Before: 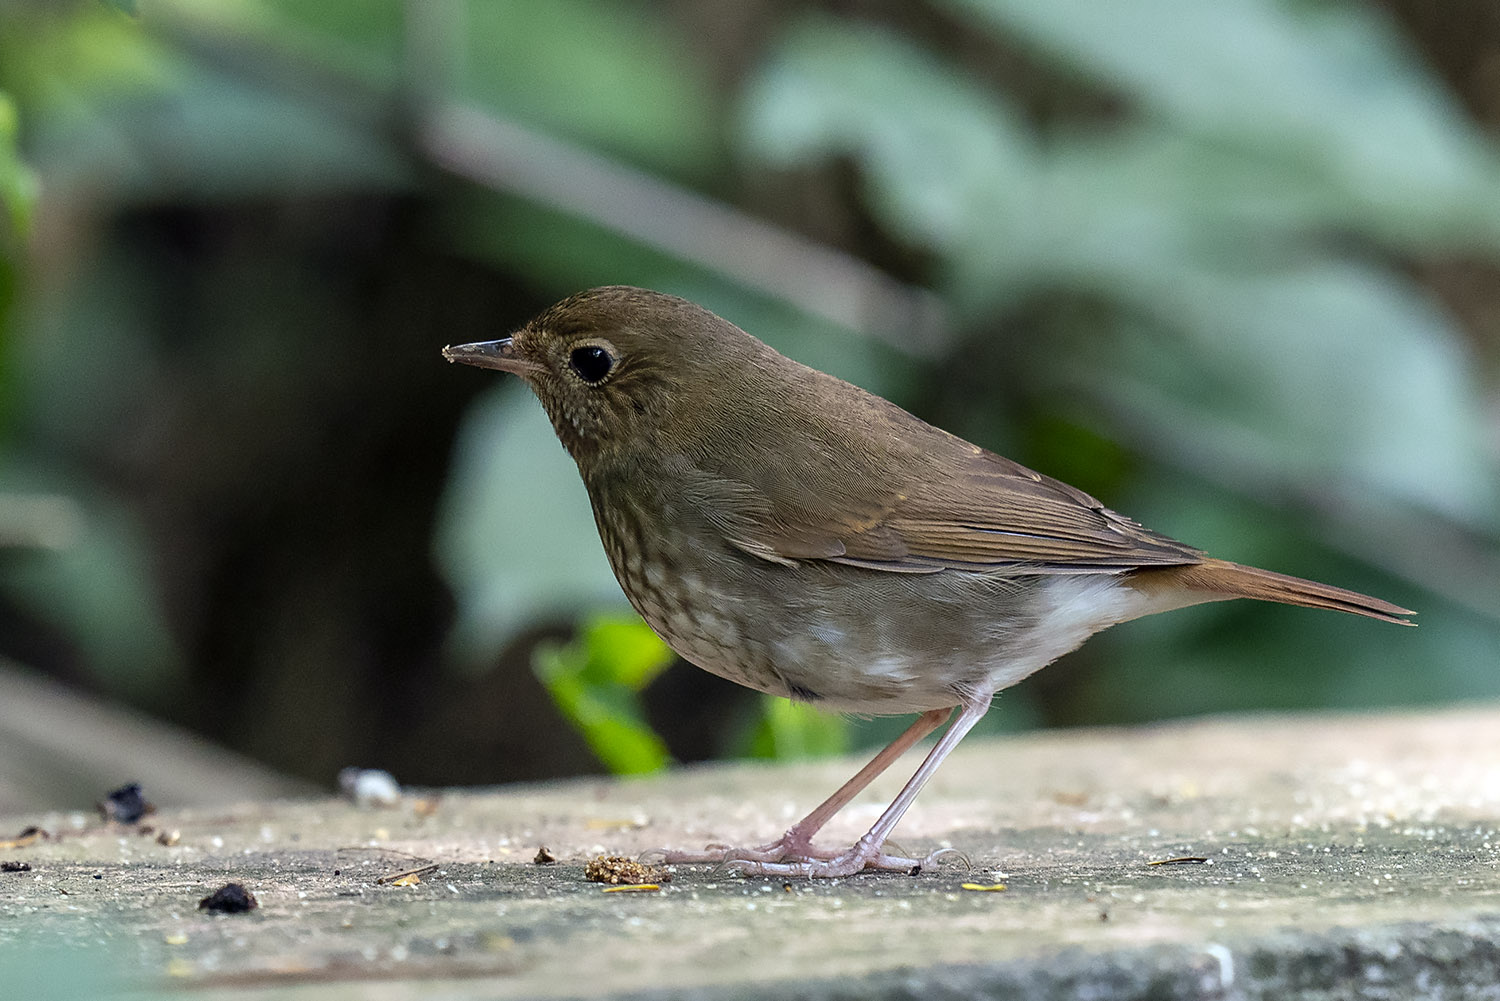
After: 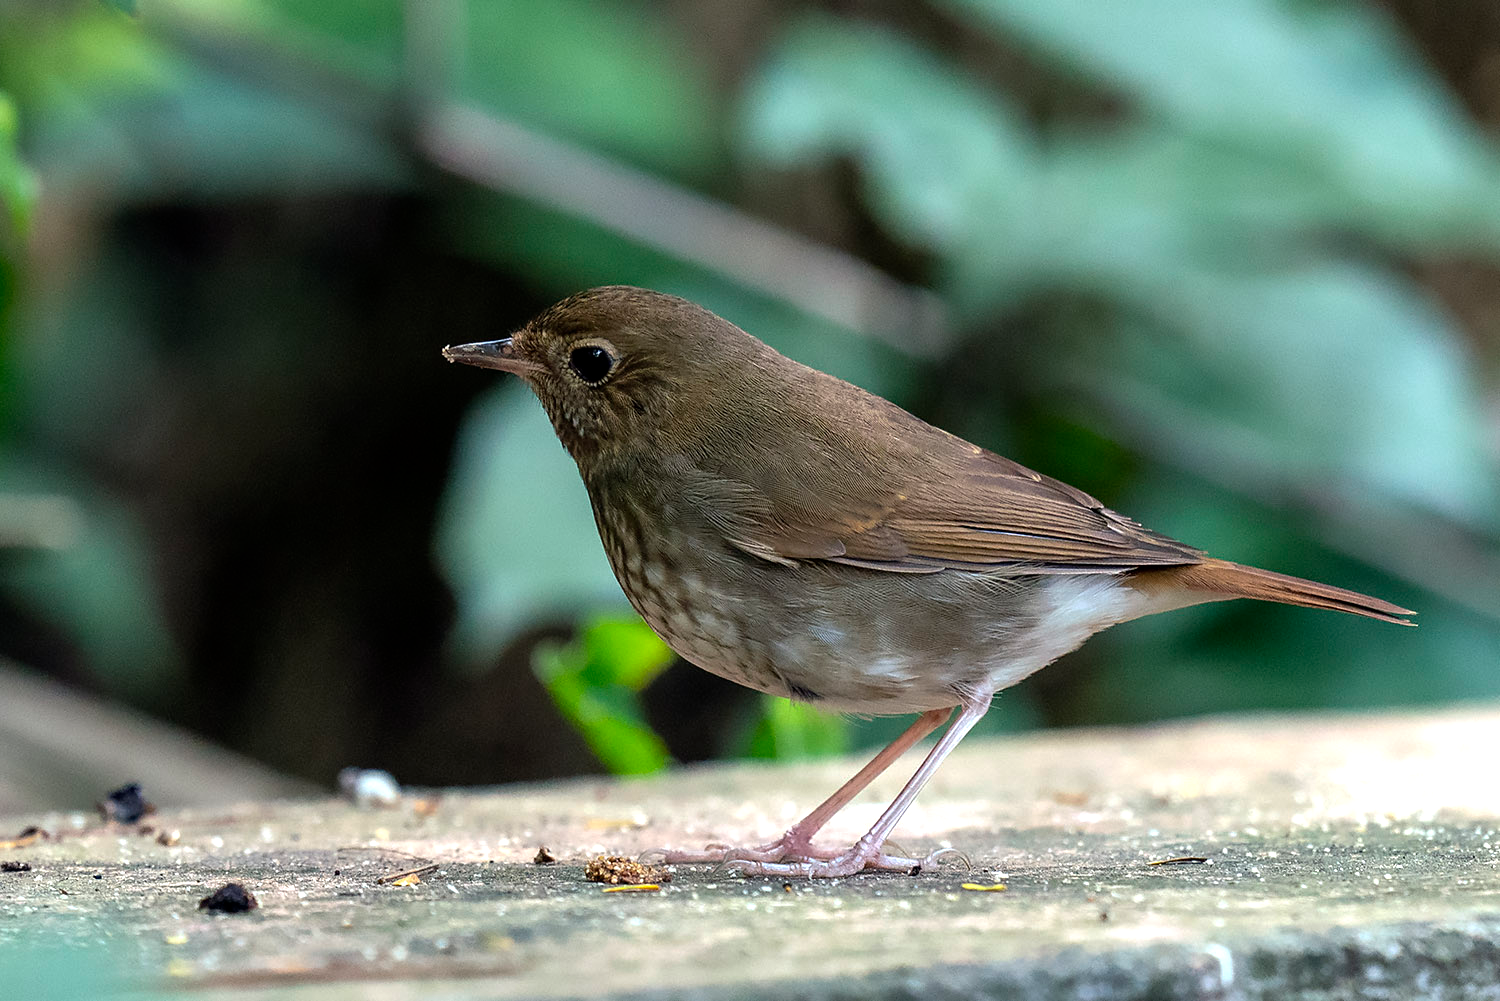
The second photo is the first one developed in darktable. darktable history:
tone curve: curves: ch0 [(0, 0) (0.915, 0.89) (1, 1)], preserve colors none
tone equalizer: -8 EV -0.438 EV, -7 EV -0.408 EV, -6 EV -0.337 EV, -5 EV -0.238 EV, -3 EV 0.242 EV, -2 EV 0.31 EV, -1 EV 0.376 EV, +0 EV 0.394 EV
